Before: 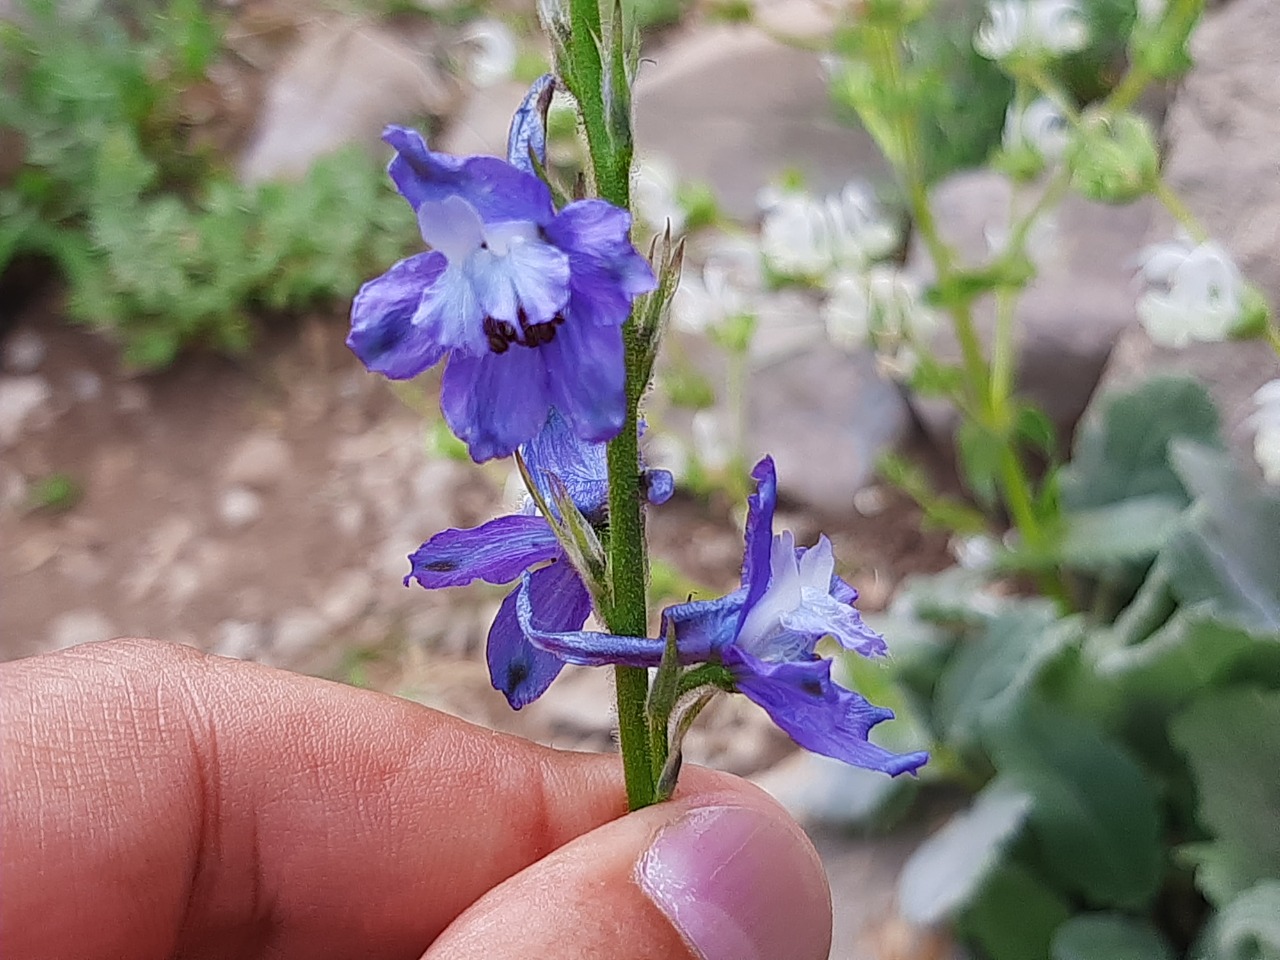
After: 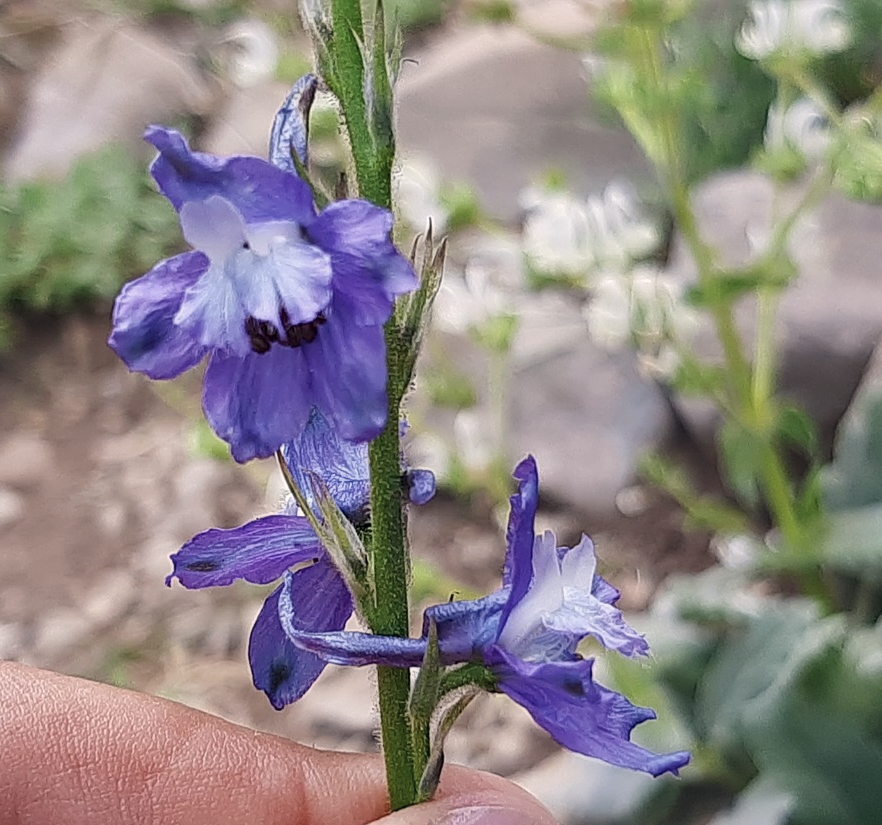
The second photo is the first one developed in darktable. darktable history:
local contrast: mode bilateral grid, contrast 20, coarseness 50, detail 119%, midtone range 0.2
crop: left 18.652%, right 12.408%, bottom 13.991%
color correction: highlights a* 2.8, highlights b* 4.99, shadows a* -1.71, shadows b* -4.84, saturation 0.776
